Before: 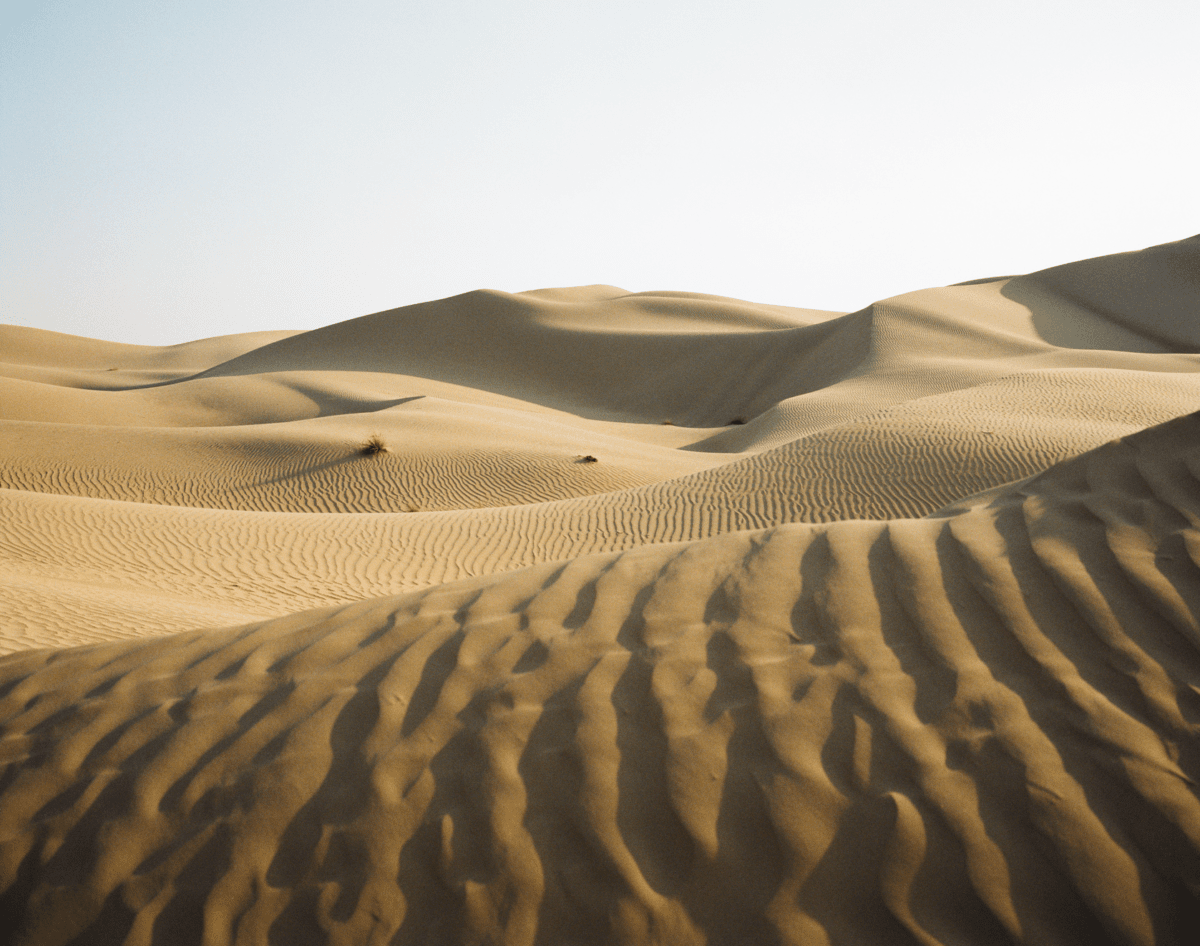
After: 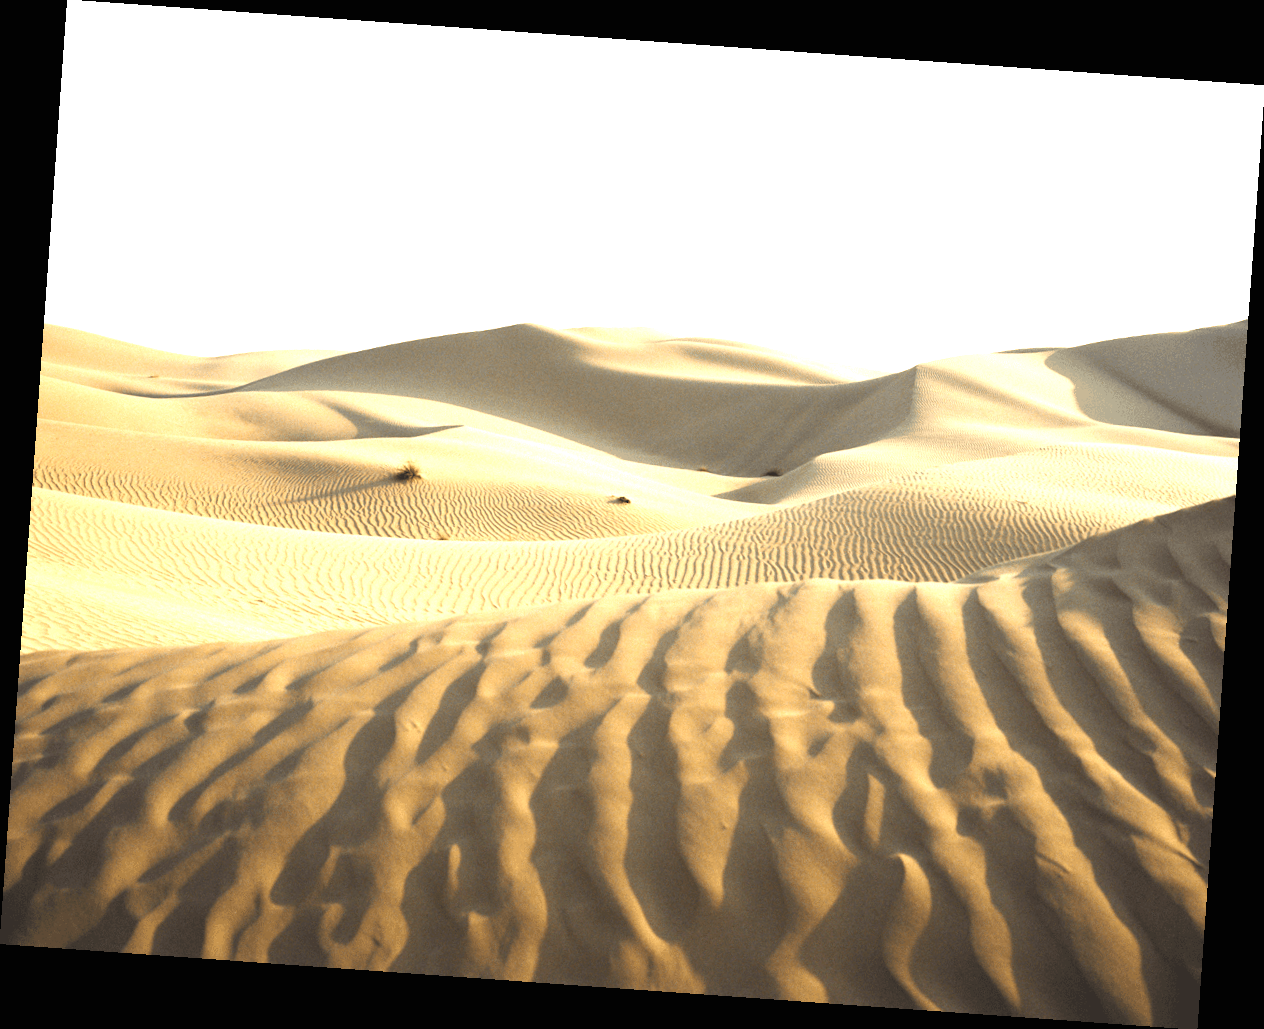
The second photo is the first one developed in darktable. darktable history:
rotate and perspective: rotation 4.1°, automatic cropping off
exposure: black level correction 0, exposure 1.2 EV, compensate highlight preservation false
